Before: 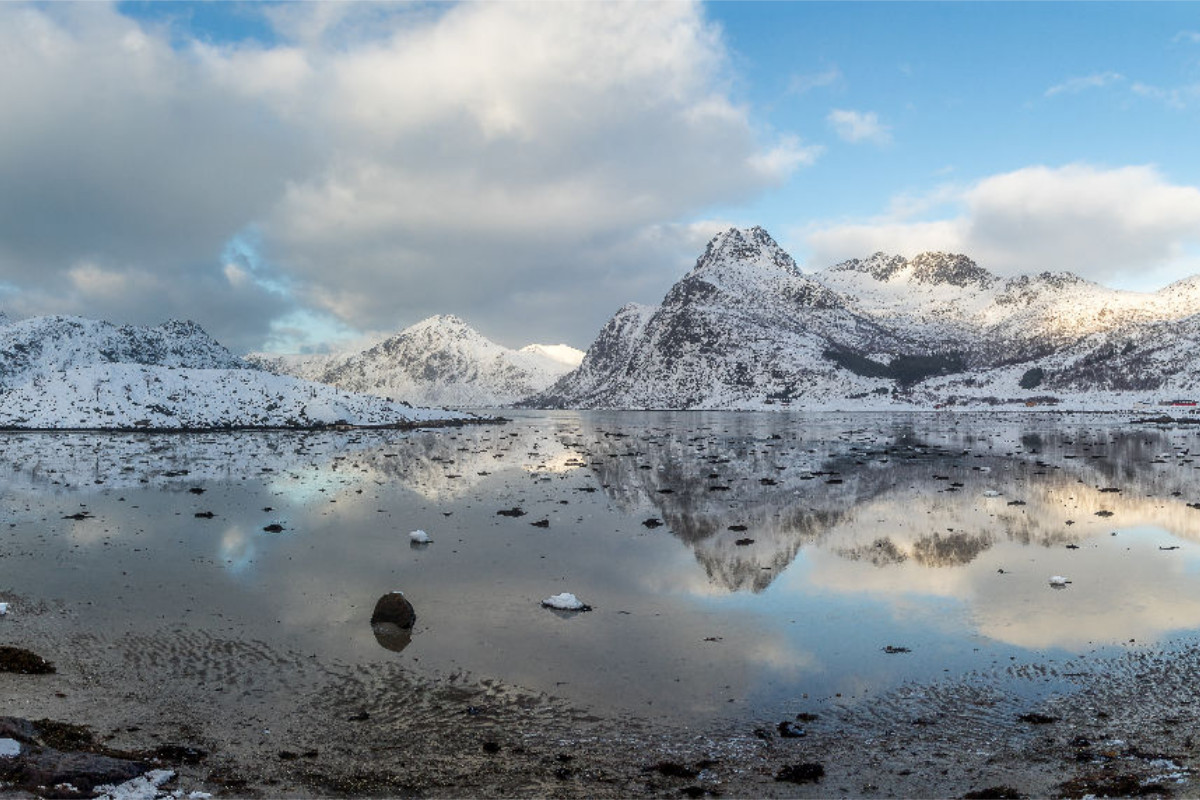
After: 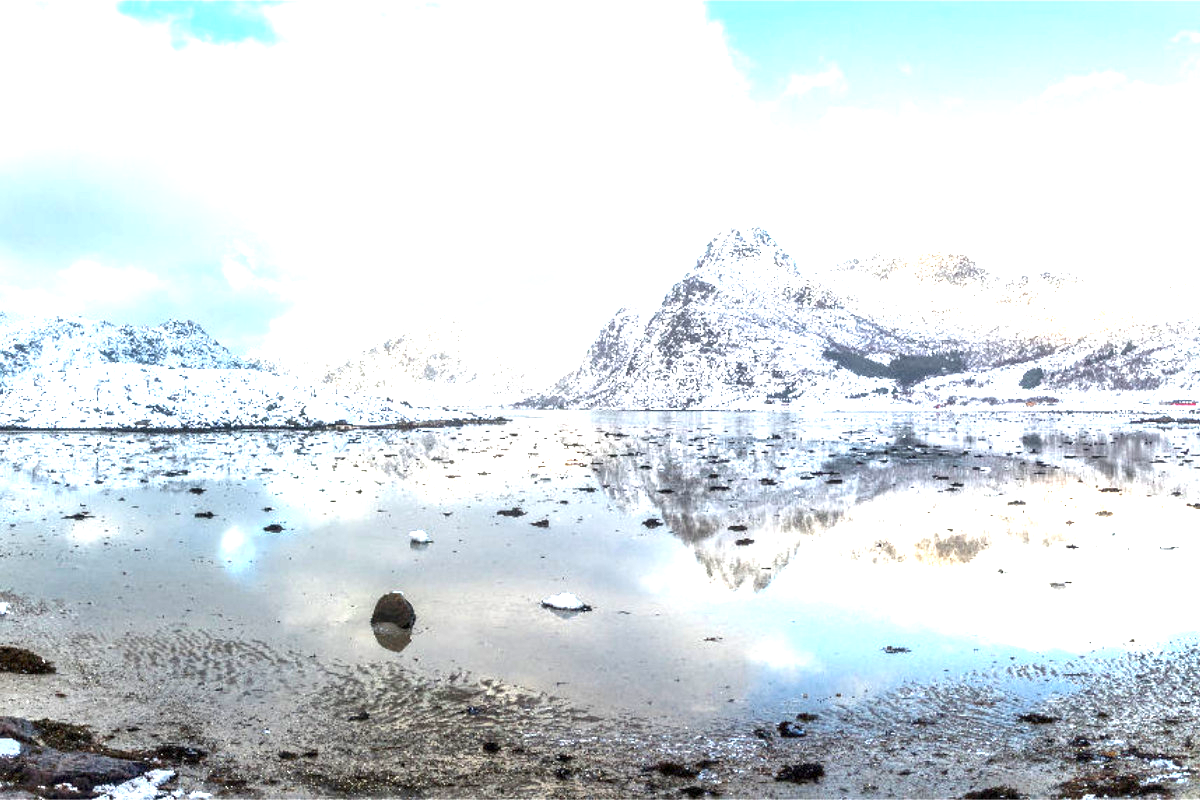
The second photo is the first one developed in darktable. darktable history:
exposure: exposure 1.998 EV, compensate exposure bias true, compensate highlight preservation false
